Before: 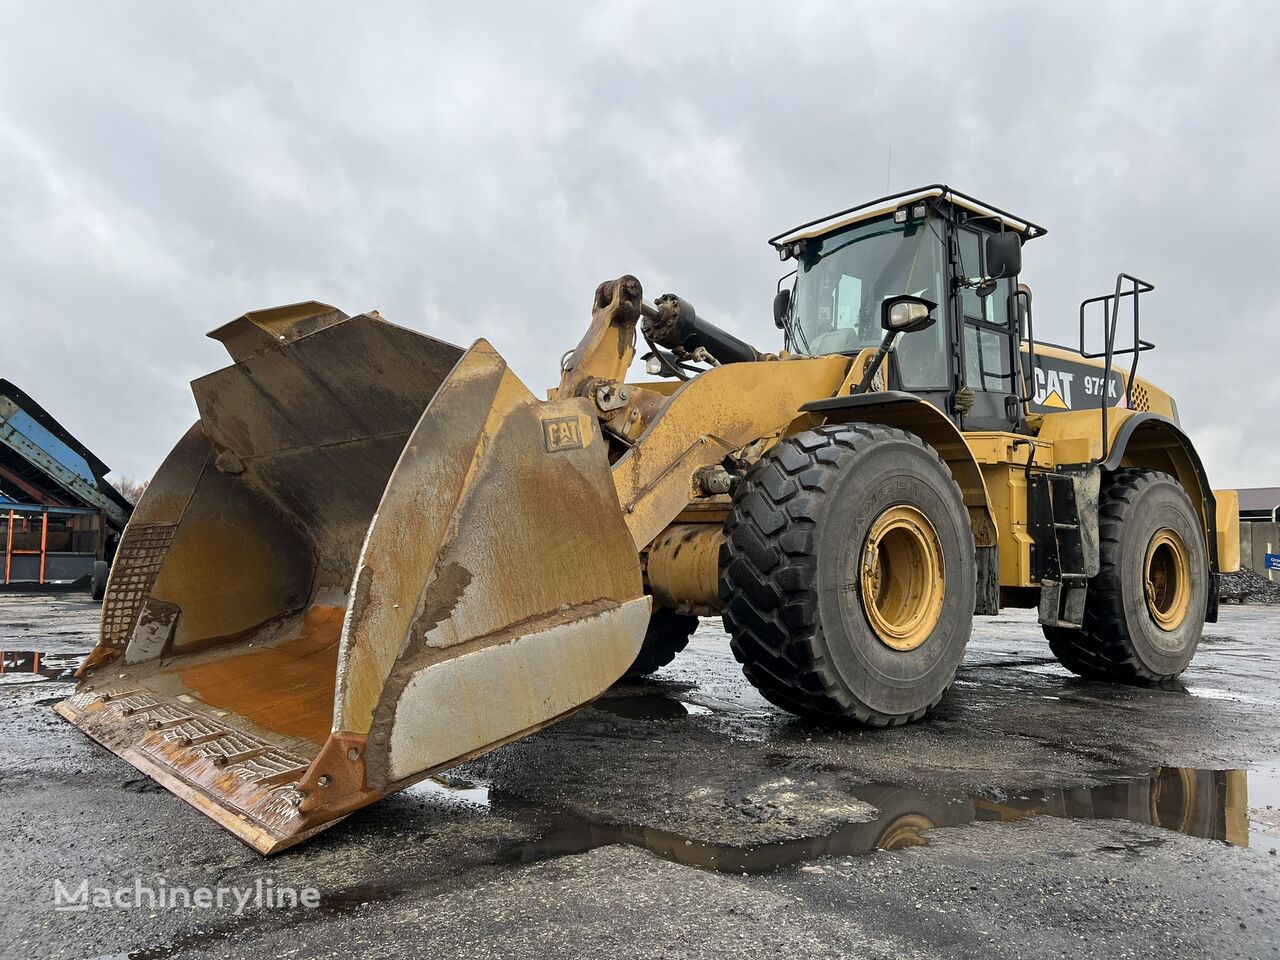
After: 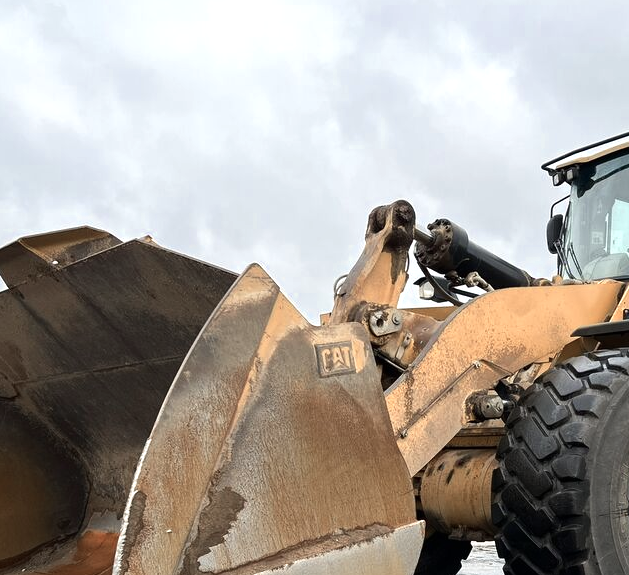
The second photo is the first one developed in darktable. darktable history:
tone equalizer: -8 EV -0.409 EV, -7 EV -0.364 EV, -6 EV -0.358 EV, -5 EV -0.206 EV, -3 EV 0.231 EV, -2 EV 0.358 EV, -1 EV 0.4 EV, +0 EV 0.427 EV, edges refinement/feathering 500, mask exposure compensation -1.57 EV, preserve details guided filter
color zones: curves: ch0 [(0, 0.473) (0.001, 0.473) (0.226, 0.548) (0.4, 0.589) (0.525, 0.54) (0.728, 0.403) (0.999, 0.473) (1, 0.473)]; ch1 [(0, 0.619) (0.001, 0.619) (0.234, 0.388) (0.4, 0.372) (0.528, 0.422) (0.732, 0.53) (0.999, 0.619) (1, 0.619)]; ch2 [(0, 0.547) (0.001, 0.547) (0.226, 0.45) (0.4, 0.525) (0.525, 0.585) (0.8, 0.511) (0.999, 0.547) (1, 0.547)]
crop: left 17.755%, top 7.861%, right 33.09%, bottom 32.173%
